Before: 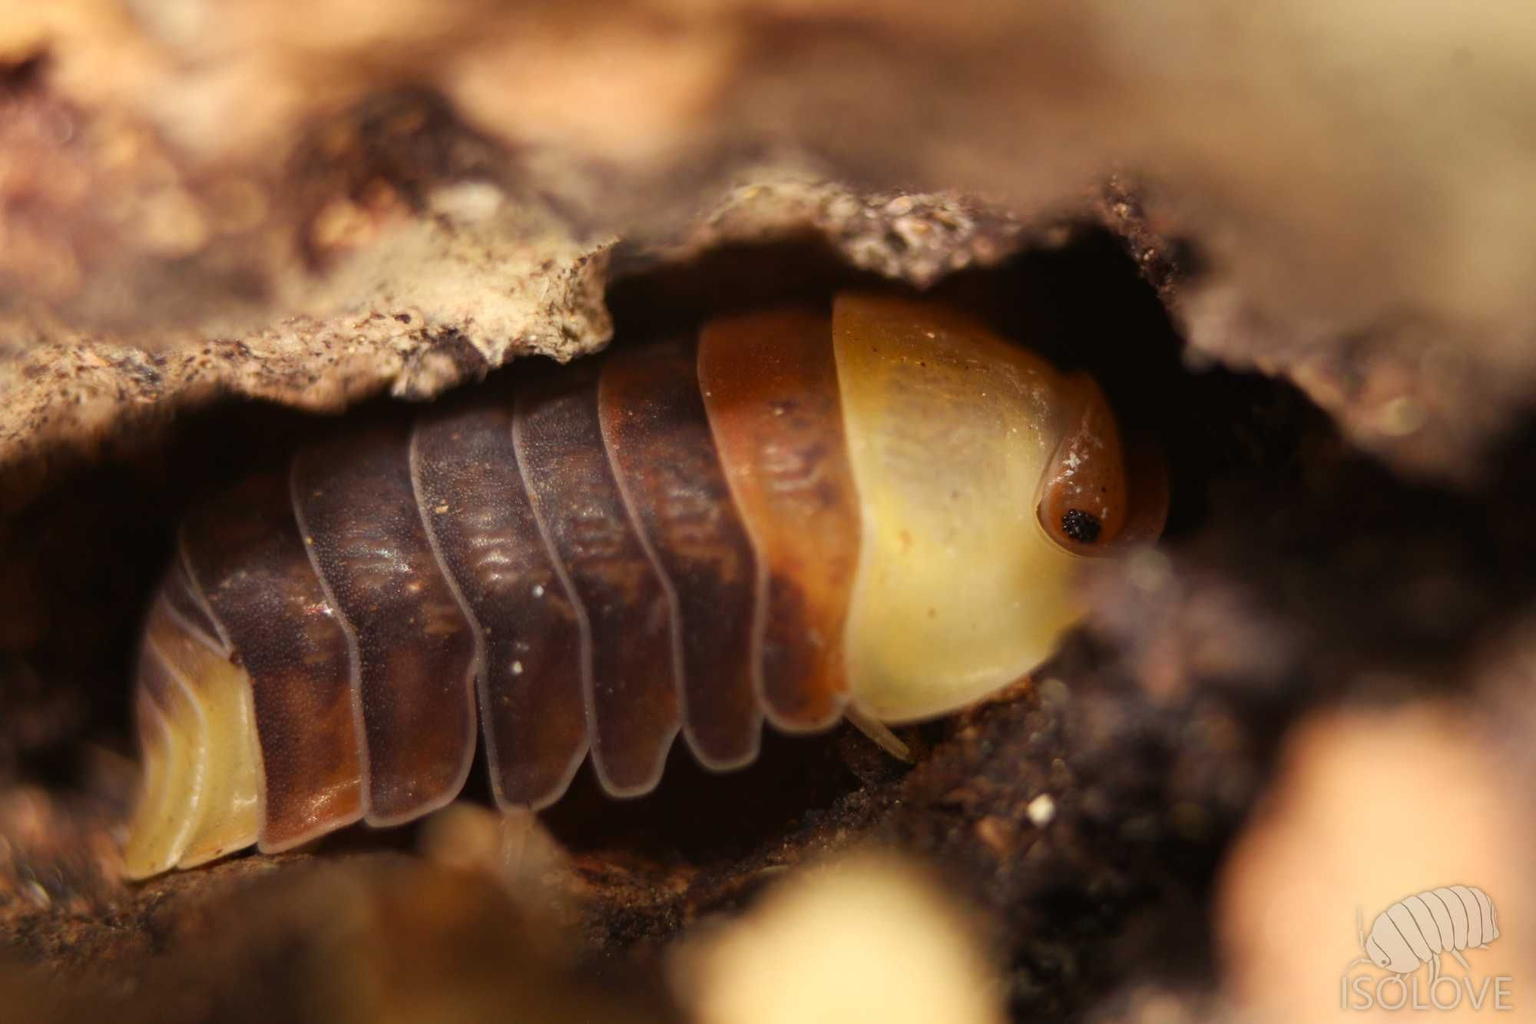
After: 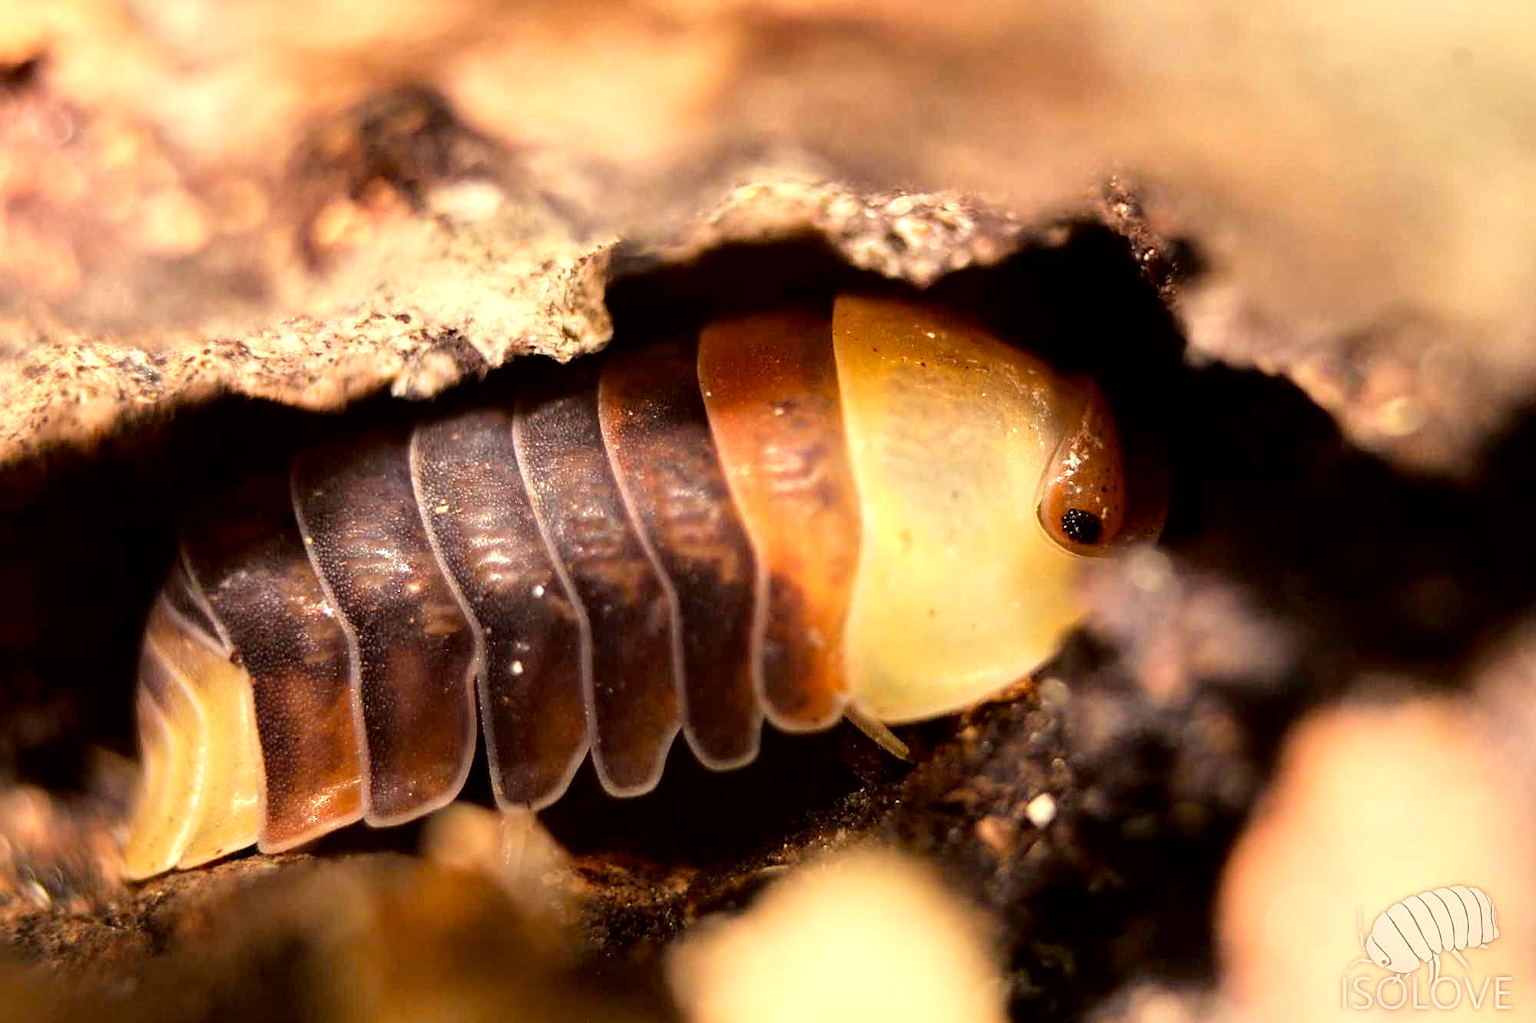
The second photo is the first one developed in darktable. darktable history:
sharpen: on, module defaults
tone equalizer: -7 EV 0.141 EV, -6 EV 0.636 EV, -5 EV 1.16 EV, -4 EV 1.32 EV, -3 EV 1.16 EV, -2 EV 0.6 EV, -1 EV 0.16 EV, smoothing diameter 2.07%, edges refinement/feathering 24.45, mask exposure compensation -1.57 EV, filter diffusion 5
contrast brightness saturation: saturation -0.026
shadows and highlights: shadows -9.35, white point adjustment 1.5, highlights 11.94
exposure: black level correction 0.007, exposure 0.09 EV, compensate highlight preservation false
